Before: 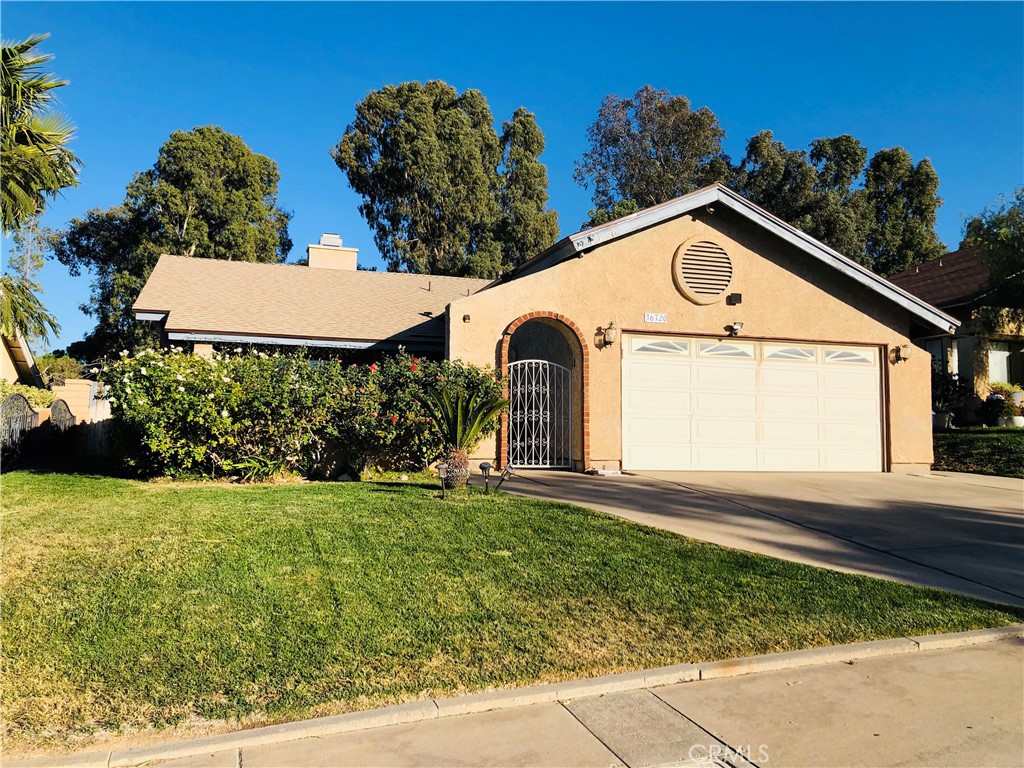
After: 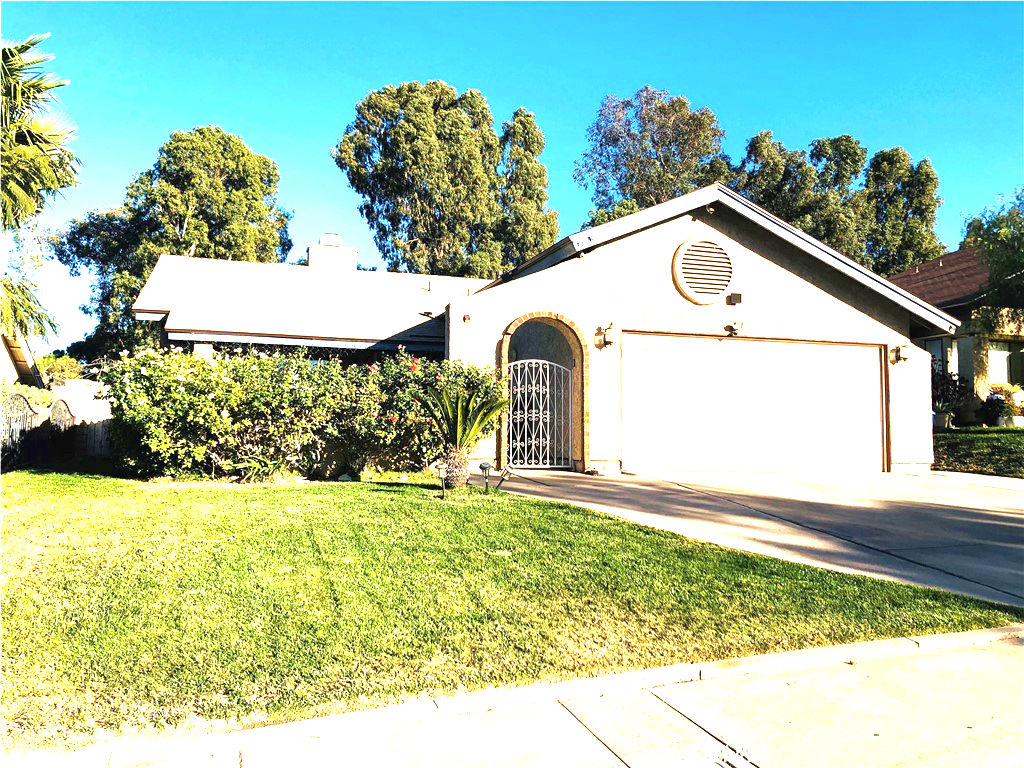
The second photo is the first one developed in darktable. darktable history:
velvia: on, module defaults
exposure: black level correction 0, exposure 1.741 EV, compensate exposure bias true, compensate highlight preservation false
